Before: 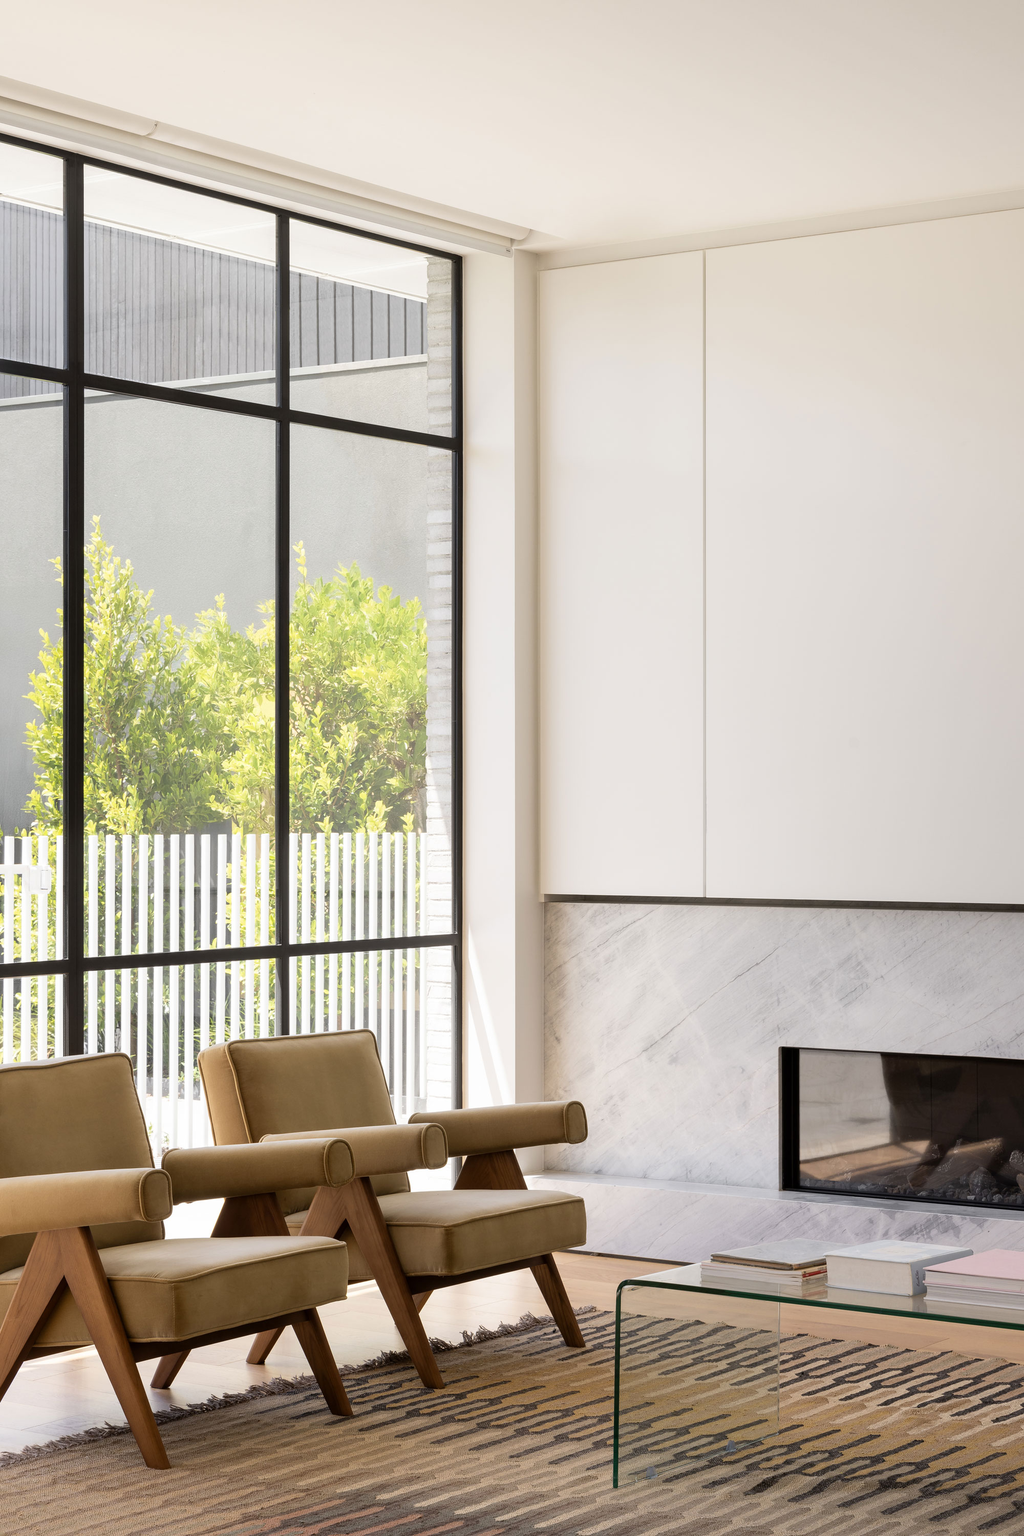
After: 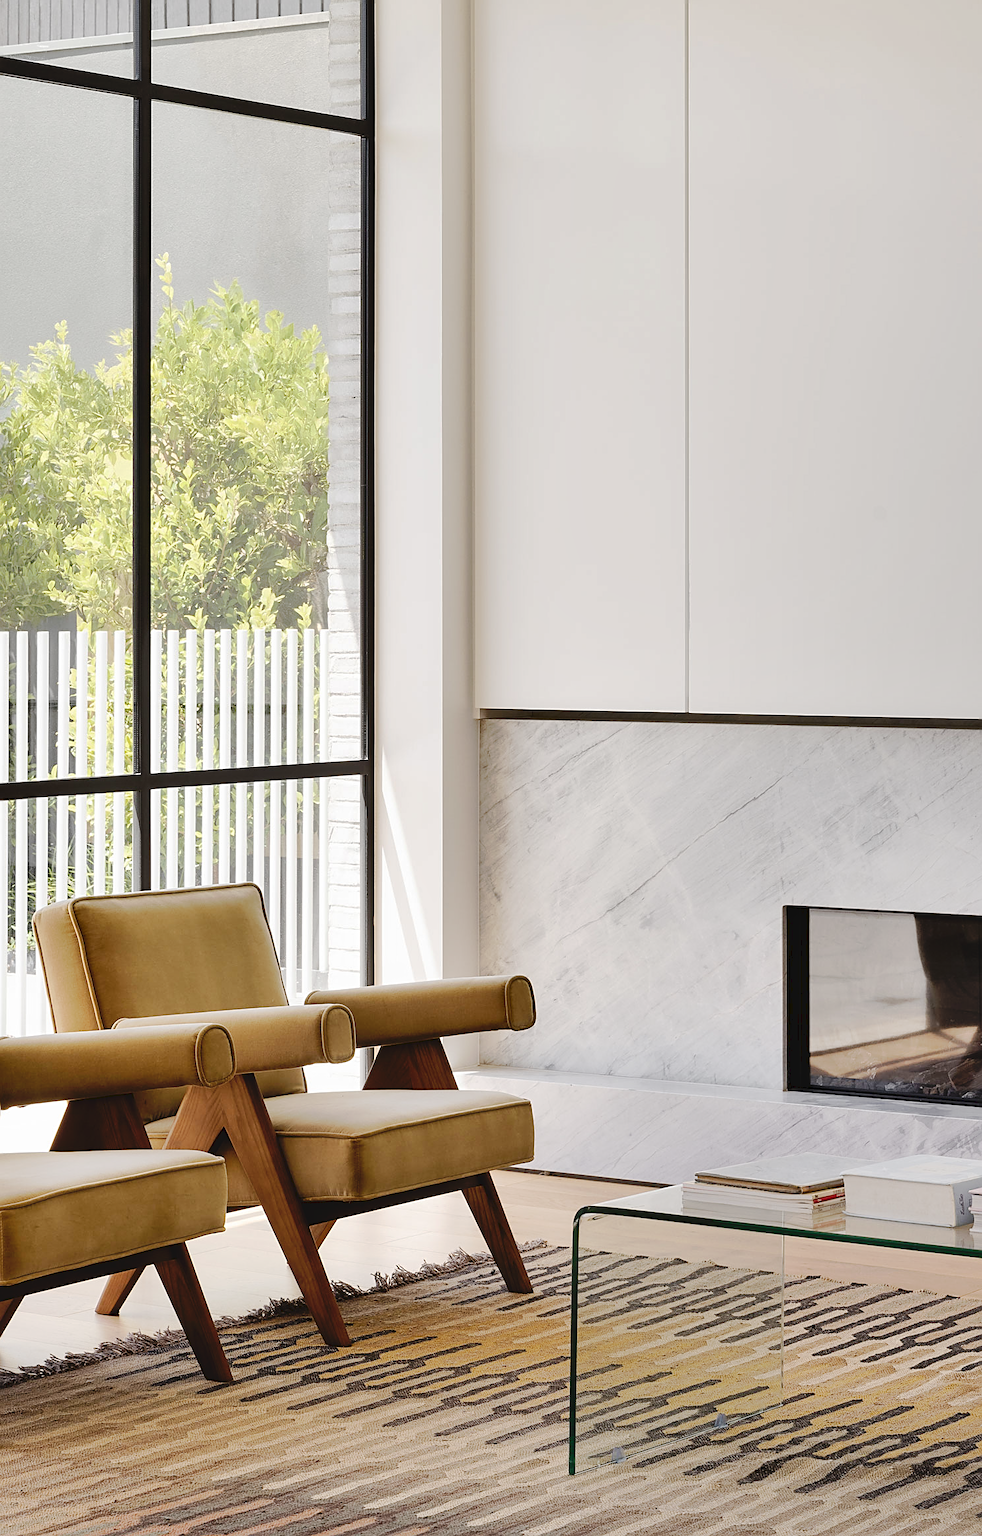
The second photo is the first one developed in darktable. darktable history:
tone curve: curves: ch0 [(0, 0) (0.003, 0.058) (0.011, 0.059) (0.025, 0.061) (0.044, 0.067) (0.069, 0.084) (0.1, 0.102) (0.136, 0.124) (0.177, 0.171) (0.224, 0.246) (0.277, 0.324) (0.335, 0.411) (0.399, 0.509) (0.468, 0.605) (0.543, 0.688) (0.623, 0.738) (0.709, 0.798) (0.801, 0.852) (0.898, 0.911) (1, 1)], preserve colors none
crop: left 16.878%, top 22.502%, right 8.814%
shadows and highlights: shadows 52.44, soften with gaussian
contrast equalizer: y [[0.5, 0.5, 0.478, 0.5, 0.5, 0.5], [0.5 ×6], [0.5 ×6], [0 ×6], [0 ×6]]
sharpen: on, module defaults
